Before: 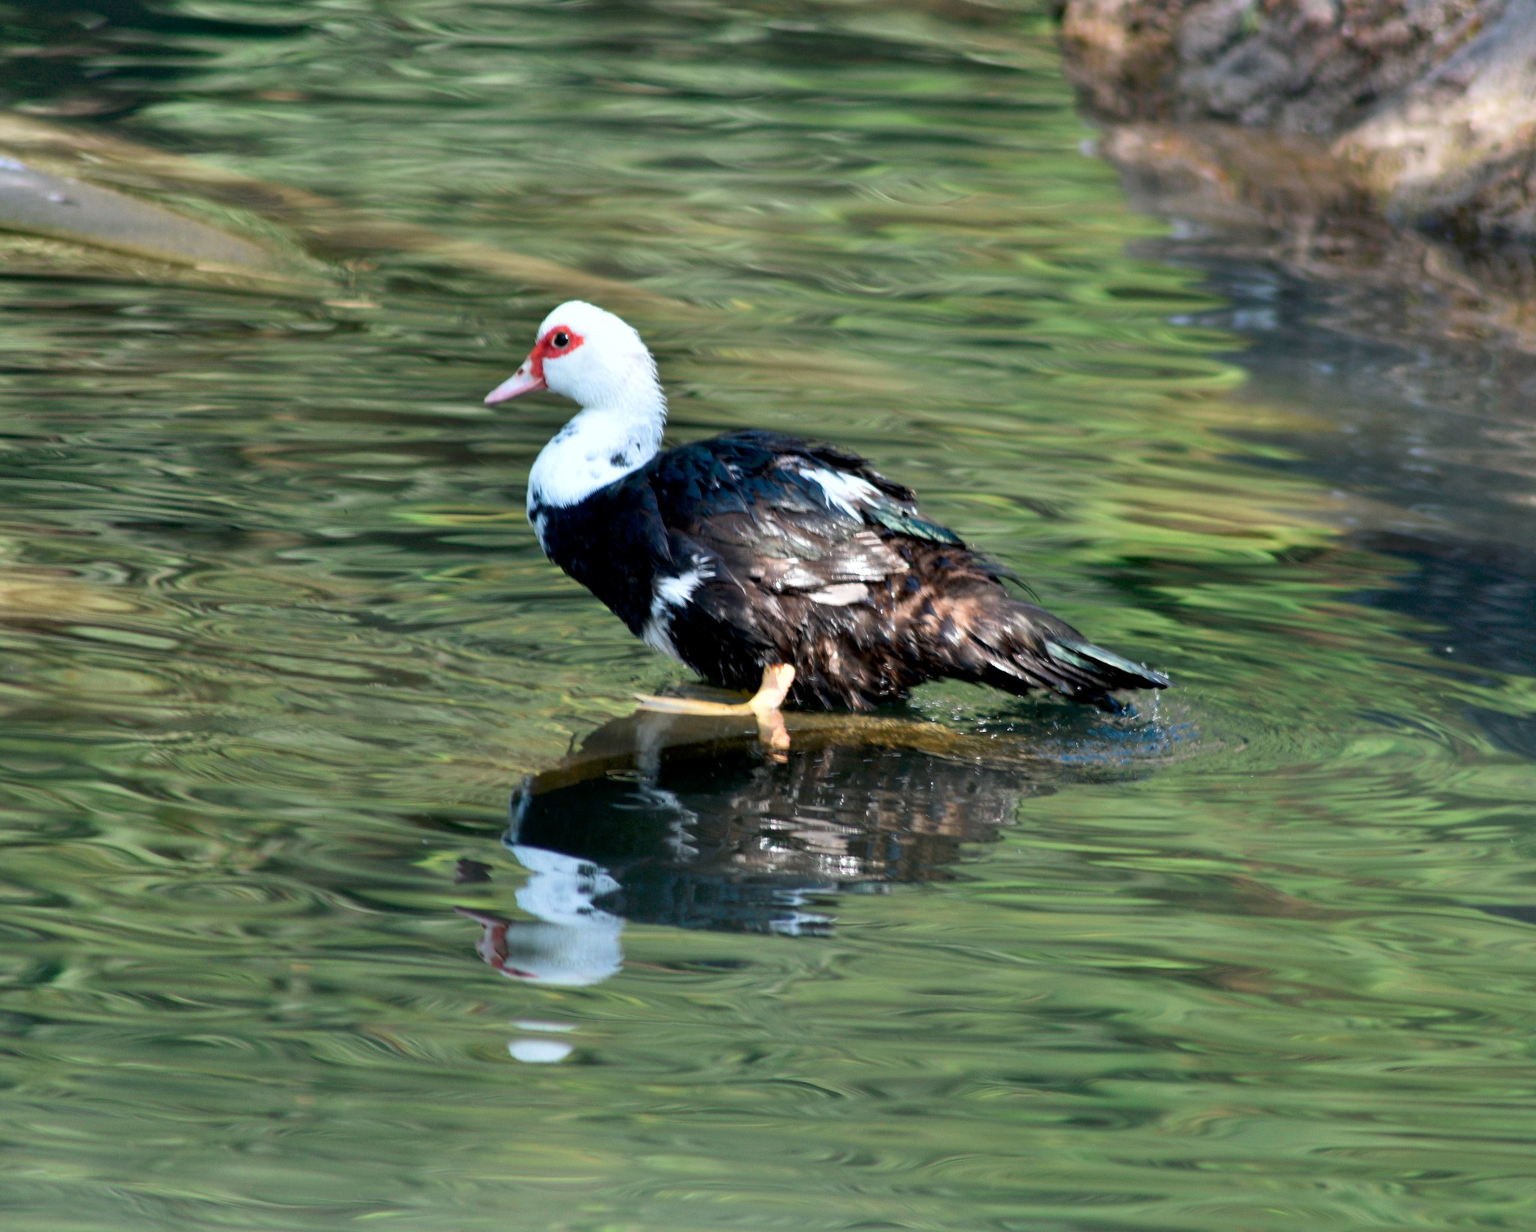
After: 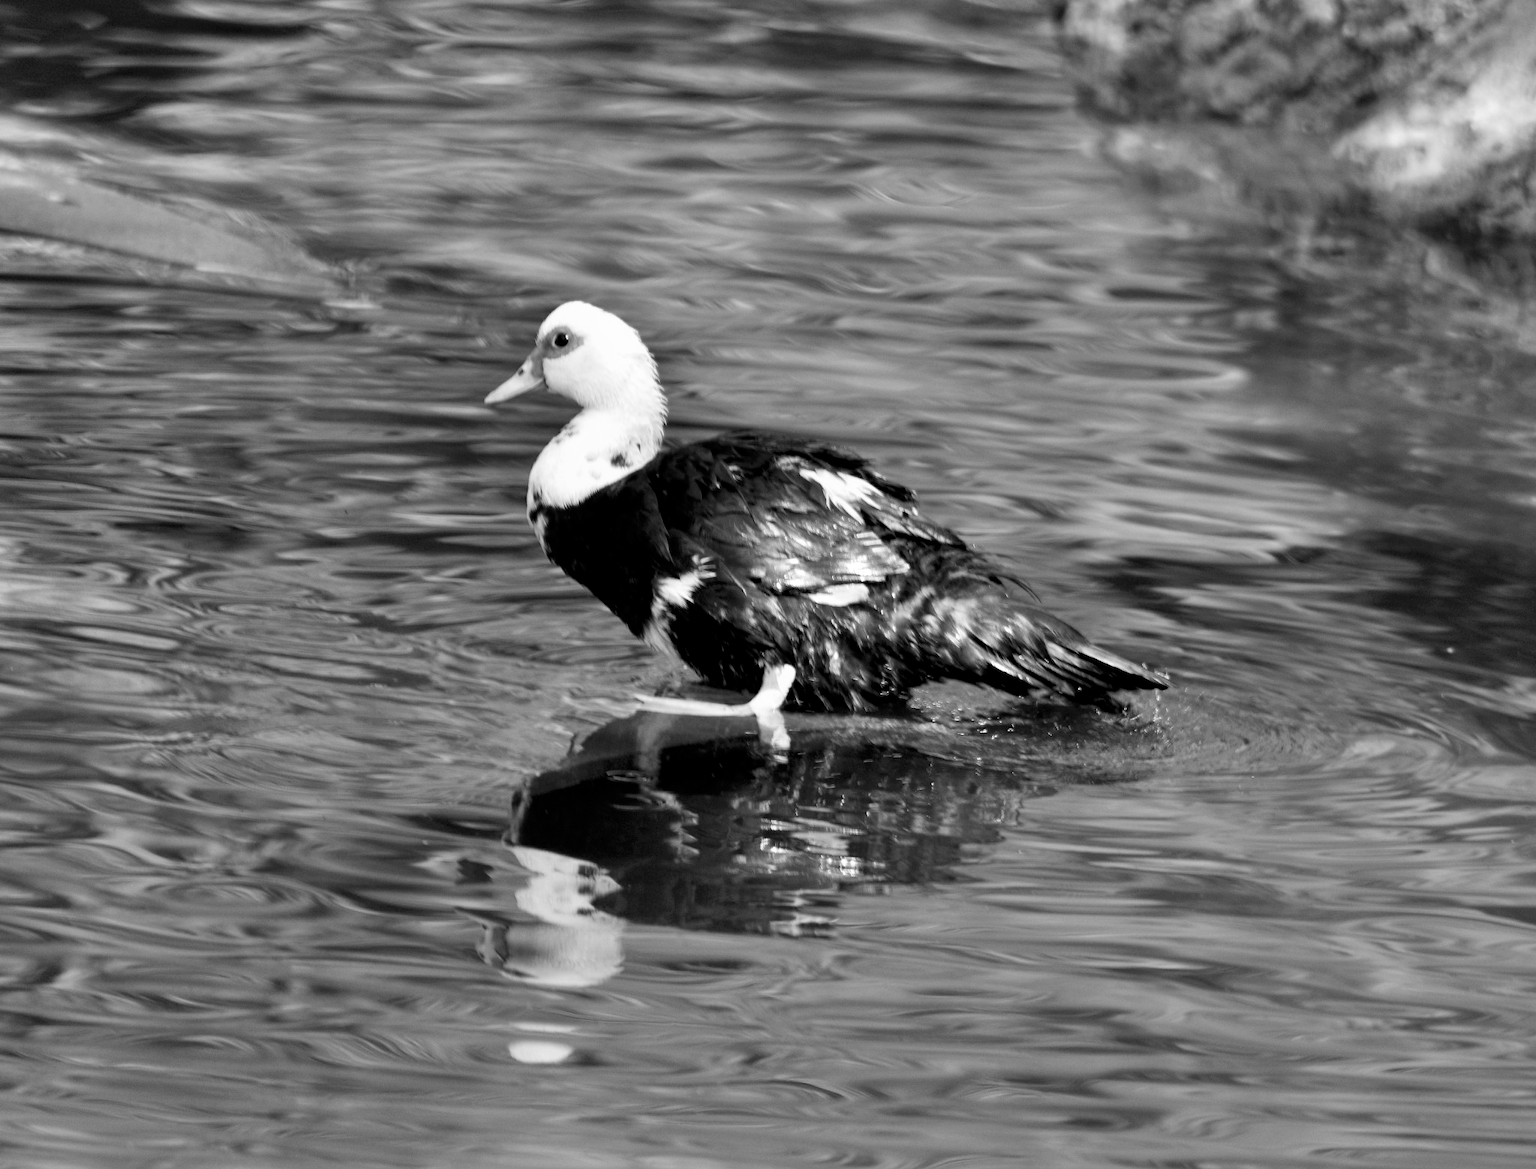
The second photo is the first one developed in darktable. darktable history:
crop and rotate: top 0%, bottom 5.097%
contrast brightness saturation: contrast 0.1, brightness 0.03, saturation 0.09
monochrome: on, module defaults
